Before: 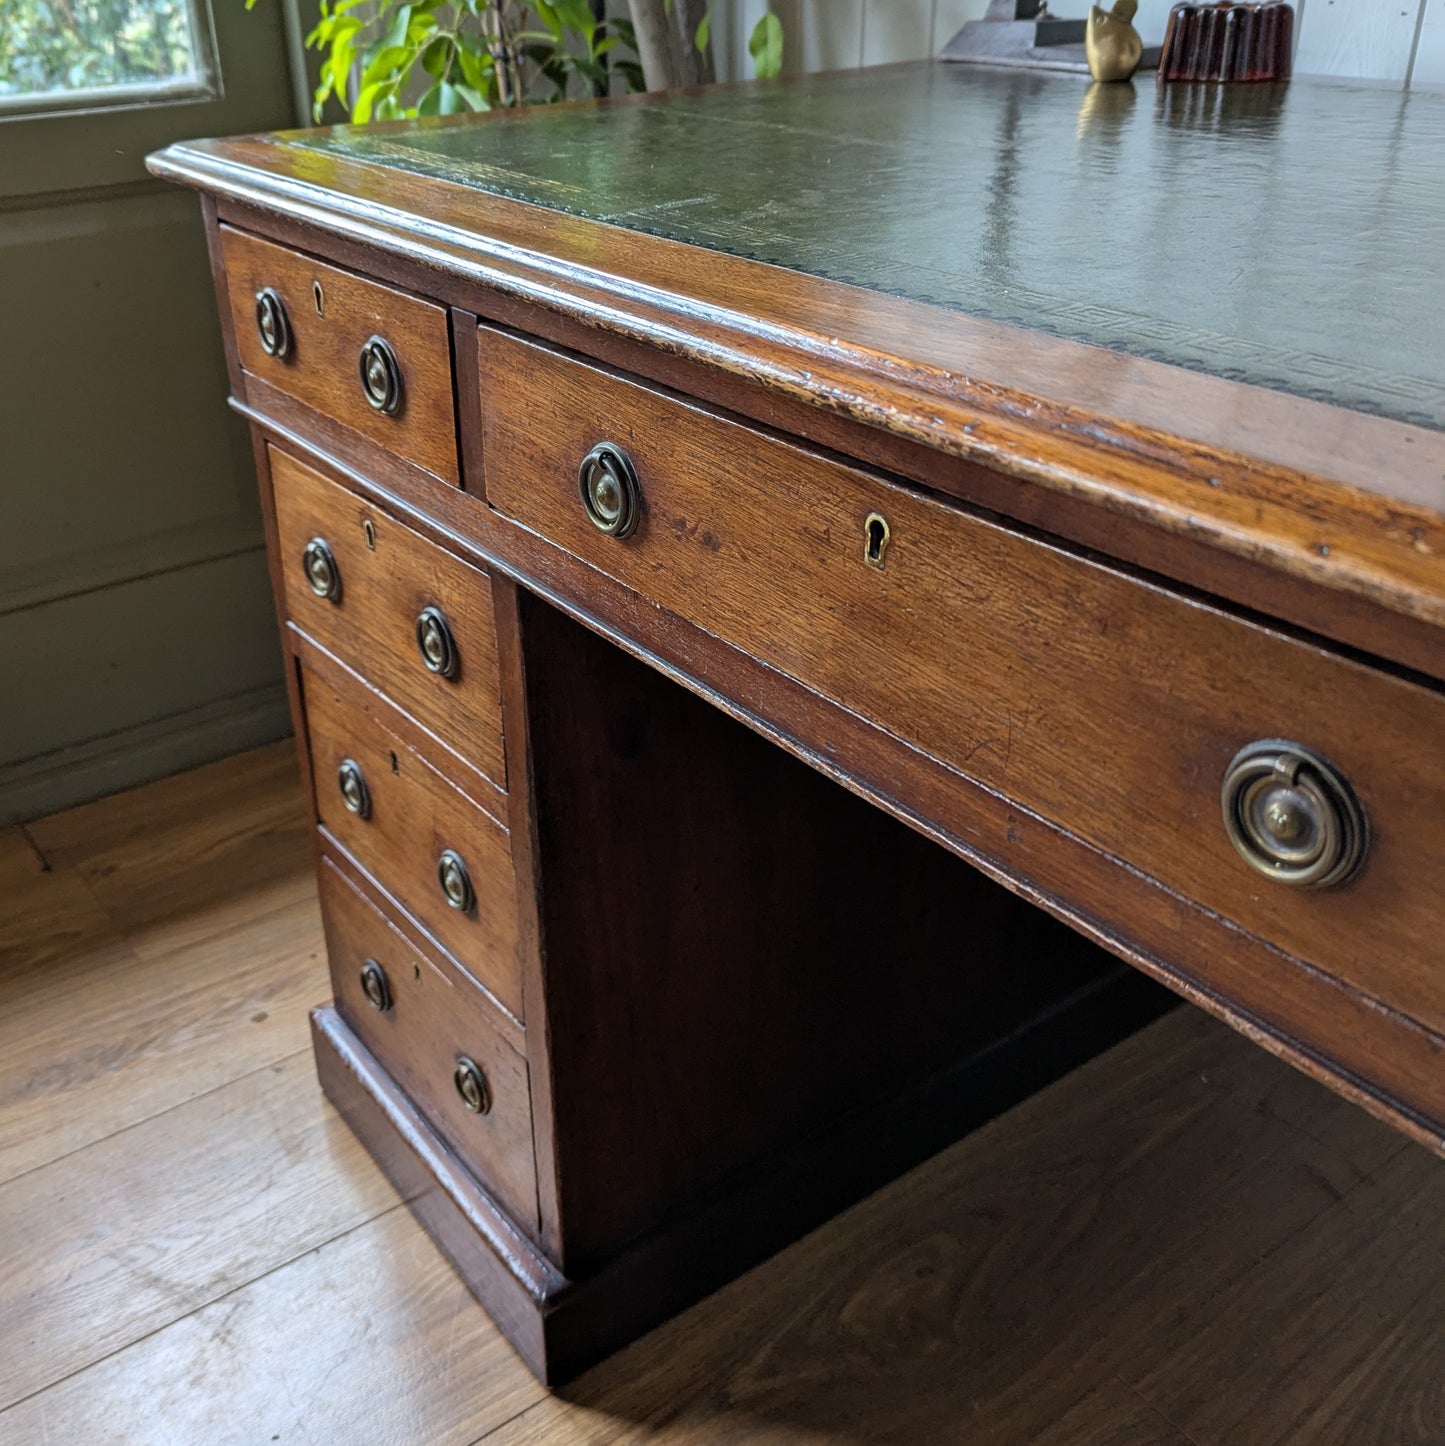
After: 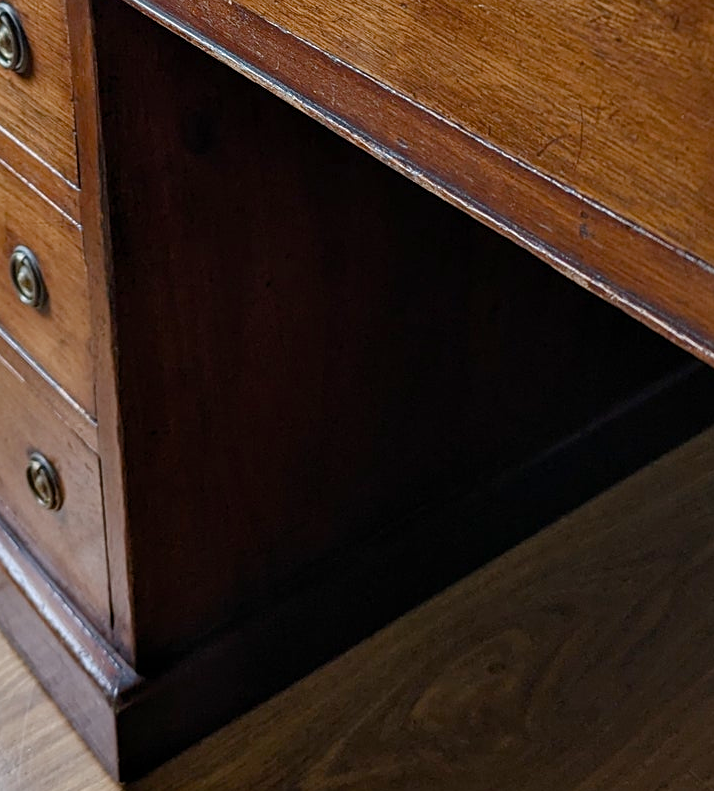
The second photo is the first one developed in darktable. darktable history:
sharpen: amount 0.2
crop: left 29.672%, top 41.786%, right 20.851%, bottom 3.487%
color balance rgb: perceptual saturation grading › global saturation 20%, perceptual saturation grading › highlights -50%, perceptual saturation grading › shadows 30%
